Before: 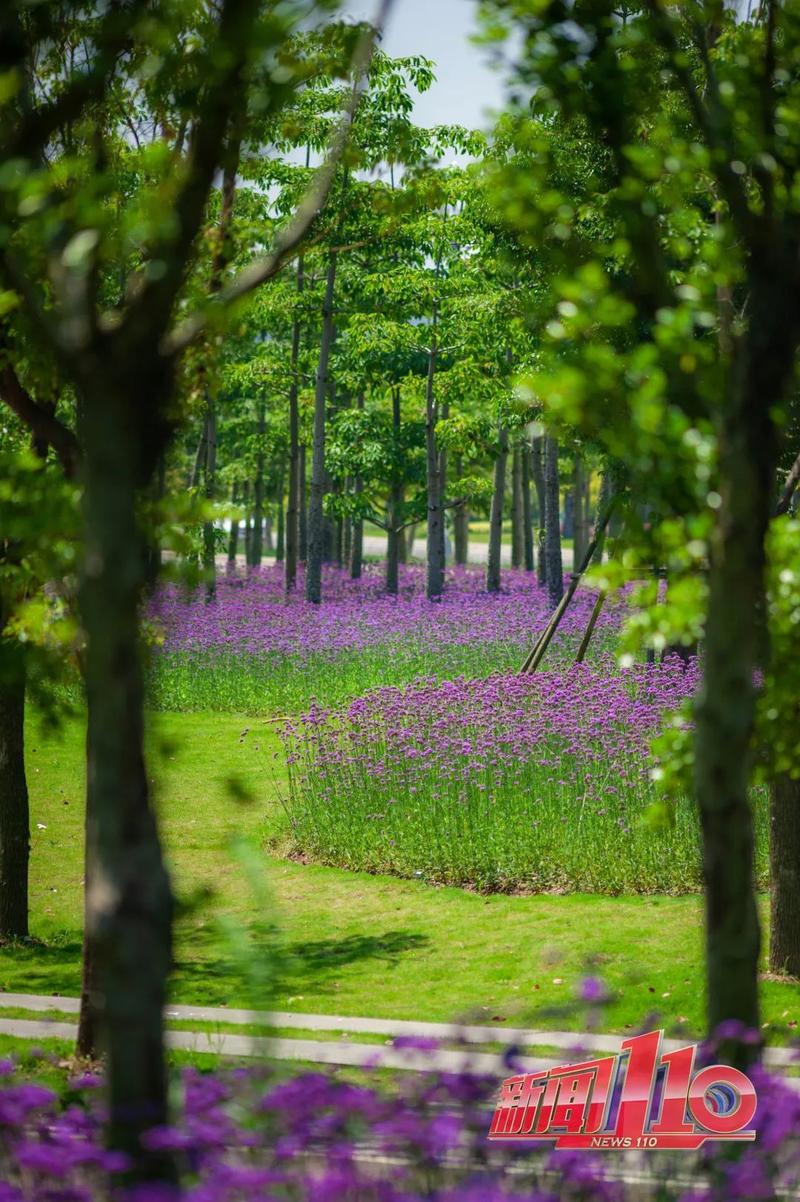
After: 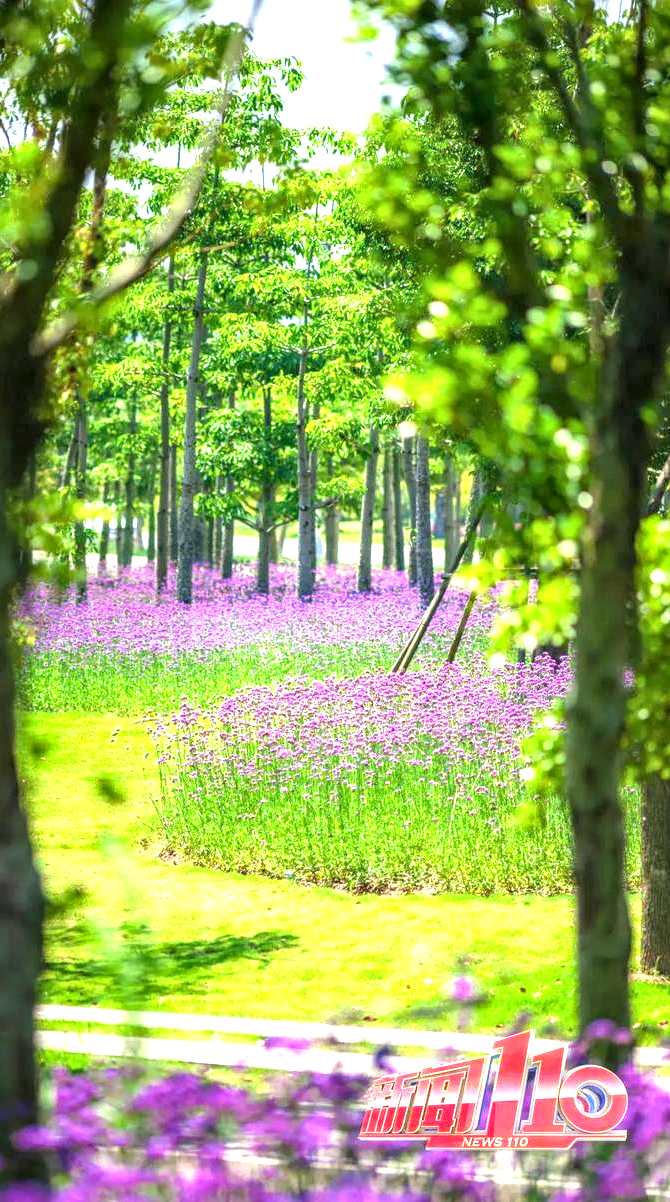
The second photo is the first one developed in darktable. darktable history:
crop: left 16.145%
local contrast: on, module defaults
exposure: black level correction 0.001, exposure 1.822 EV, compensate exposure bias true, compensate highlight preservation false
